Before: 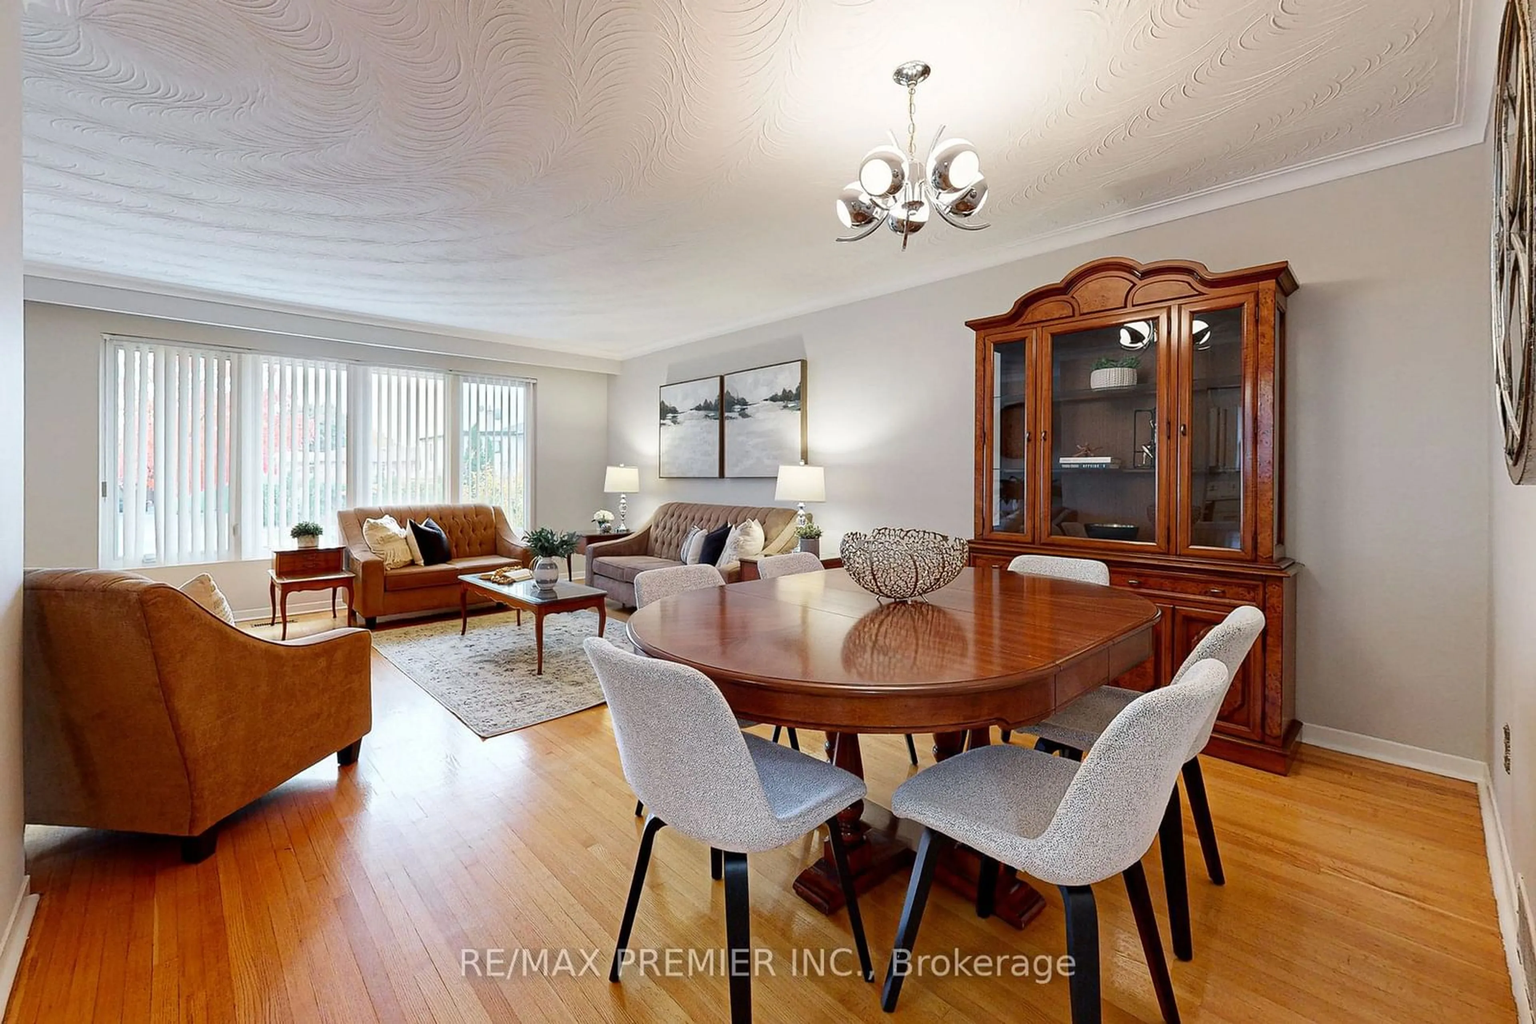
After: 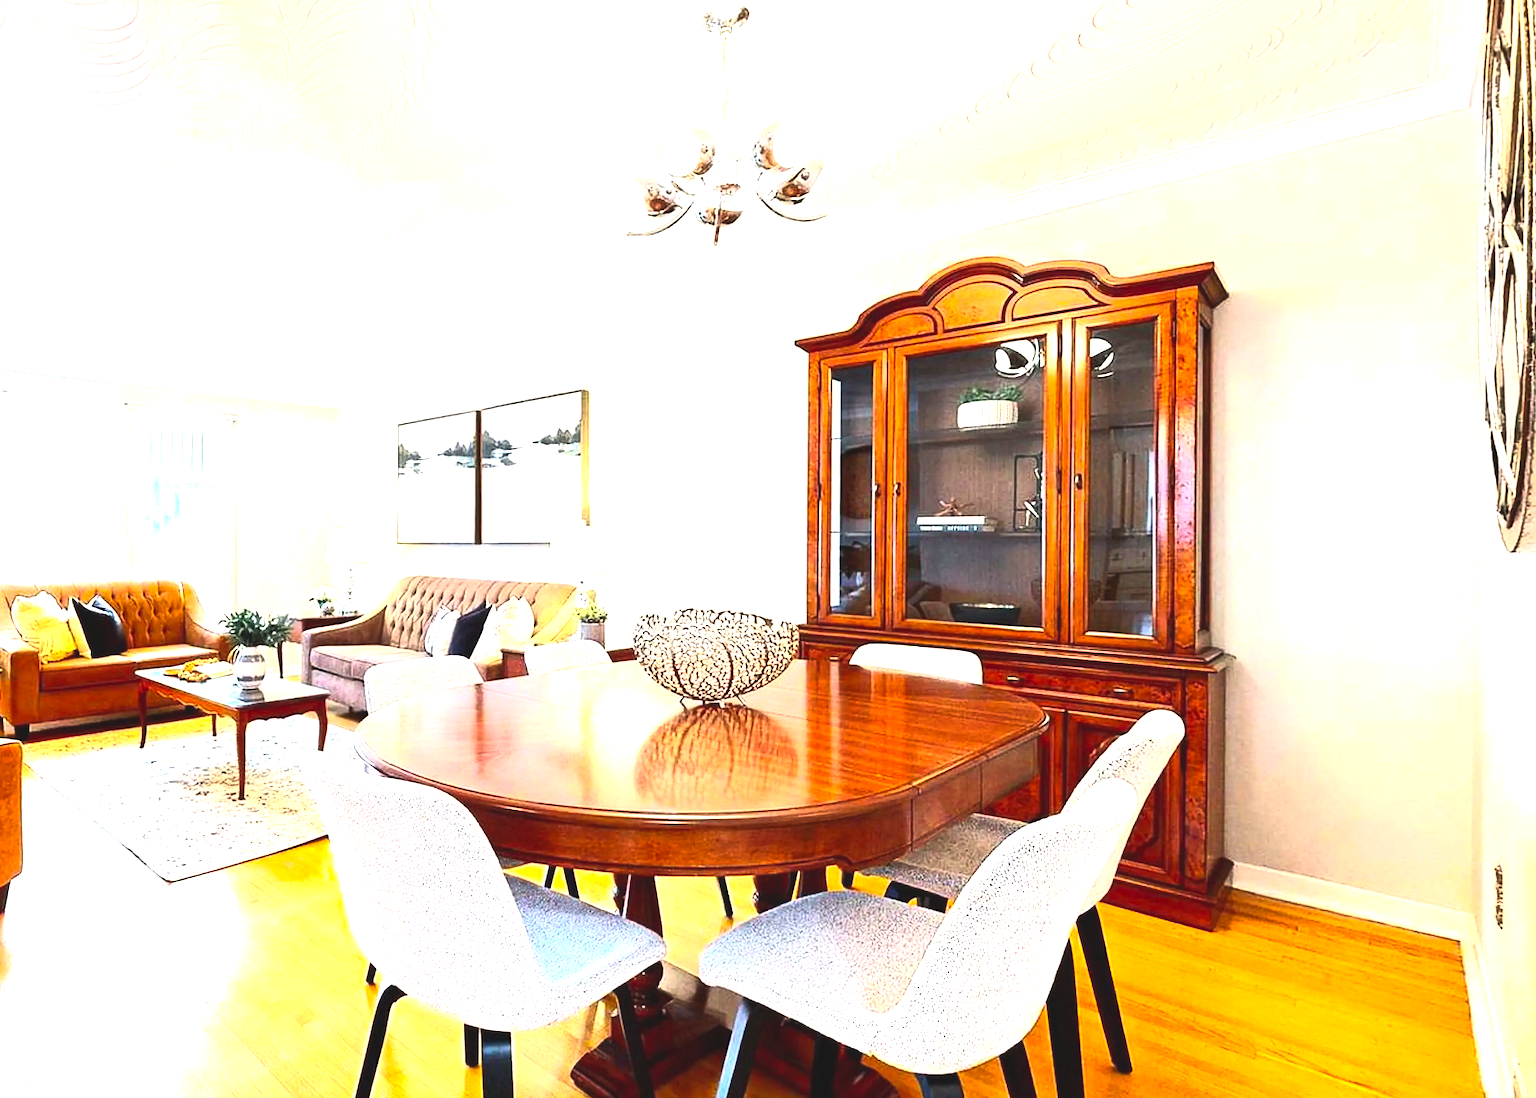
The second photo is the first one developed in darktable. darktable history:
crop: left 23.062%, top 5.863%, bottom 11.598%
contrast brightness saturation: contrast 0.243, brightness 0.249, saturation 0.386
color balance rgb: global offset › luminance 0.49%, global offset › hue 55.93°, perceptual saturation grading › global saturation 0.79%, perceptual brilliance grading › global brilliance 30.09%, perceptual brilliance grading › highlights 50.612%, perceptual brilliance grading › mid-tones 50.612%, perceptual brilliance grading › shadows -21.219%
